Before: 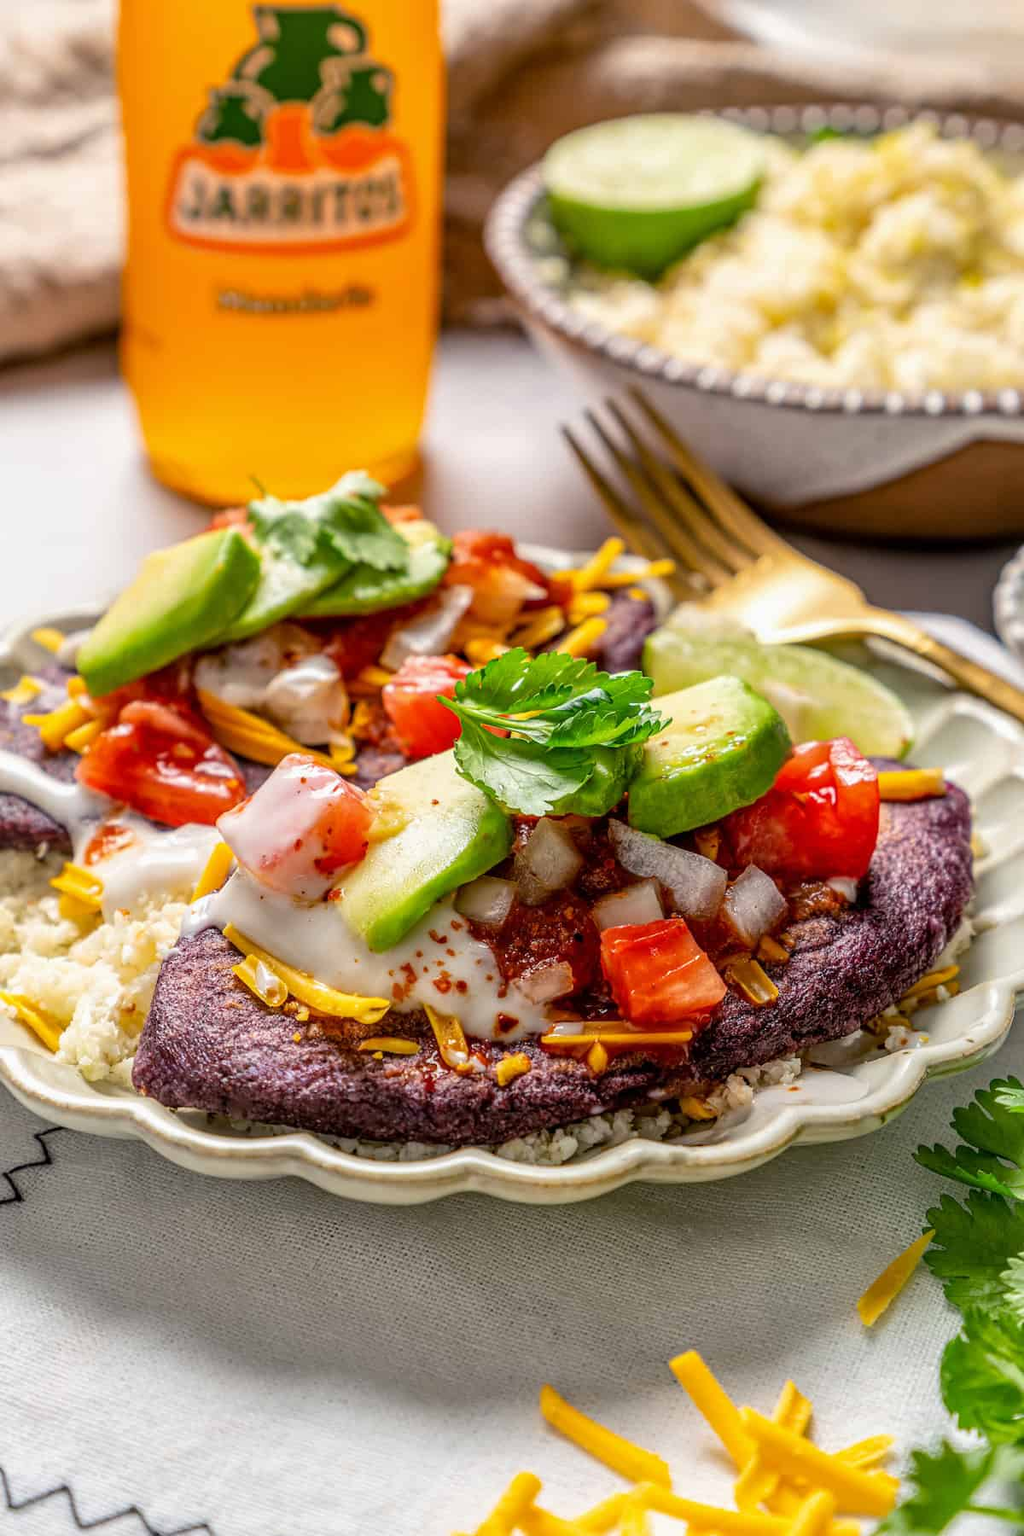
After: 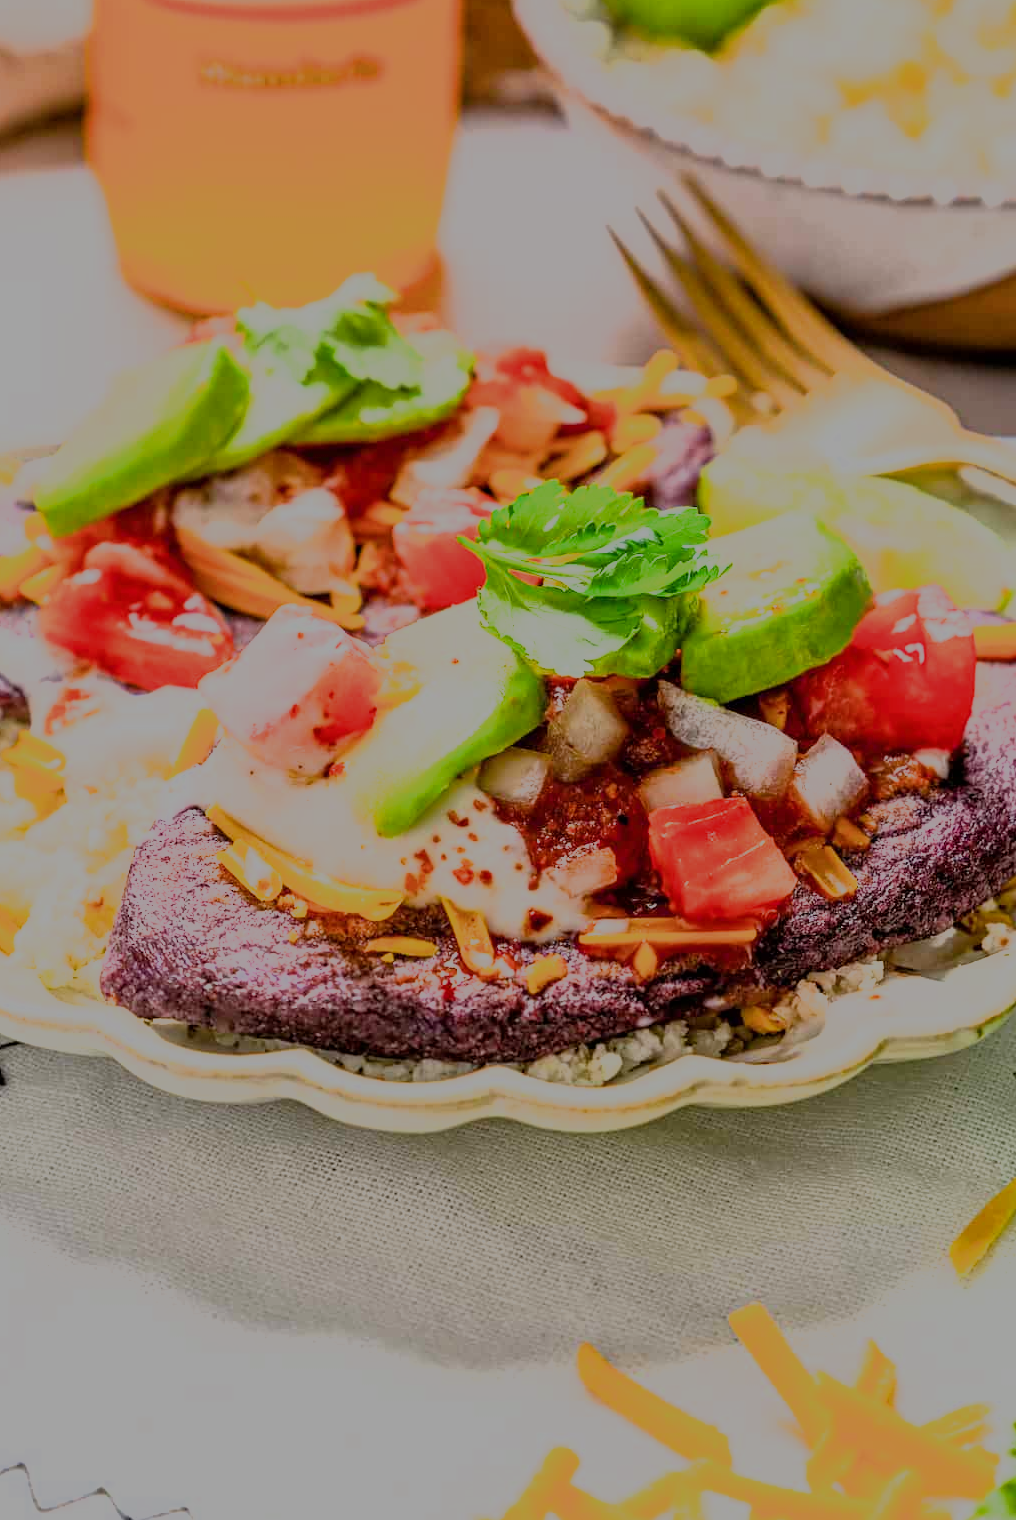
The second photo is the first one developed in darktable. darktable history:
color balance rgb: shadows lift › chroma 0.706%, shadows lift › hue 112.34°, perceptual saturation grading › global saturation 1.036%, perceptual saturation grading › highlights -1.121%, perceptual saturation grading › mid-tones 3.683%, perceptual saturation grading › shadows 8.603%, perceptual brilliance grading › global brilliance 10.914%
crop and rotate: left 4.665%, top 15.518%, right 10.654%
exposure: exposure 0.289 EV, compensate highlight preservation false
filmic rgb: black relative exposure -13.01 EV, white relative exposure 4.02 EV, target white luminance 85.135%, hardness 6.28, latitude 42.5%, contrast 0.868, shadows ↔ highlights balance 8.97%
